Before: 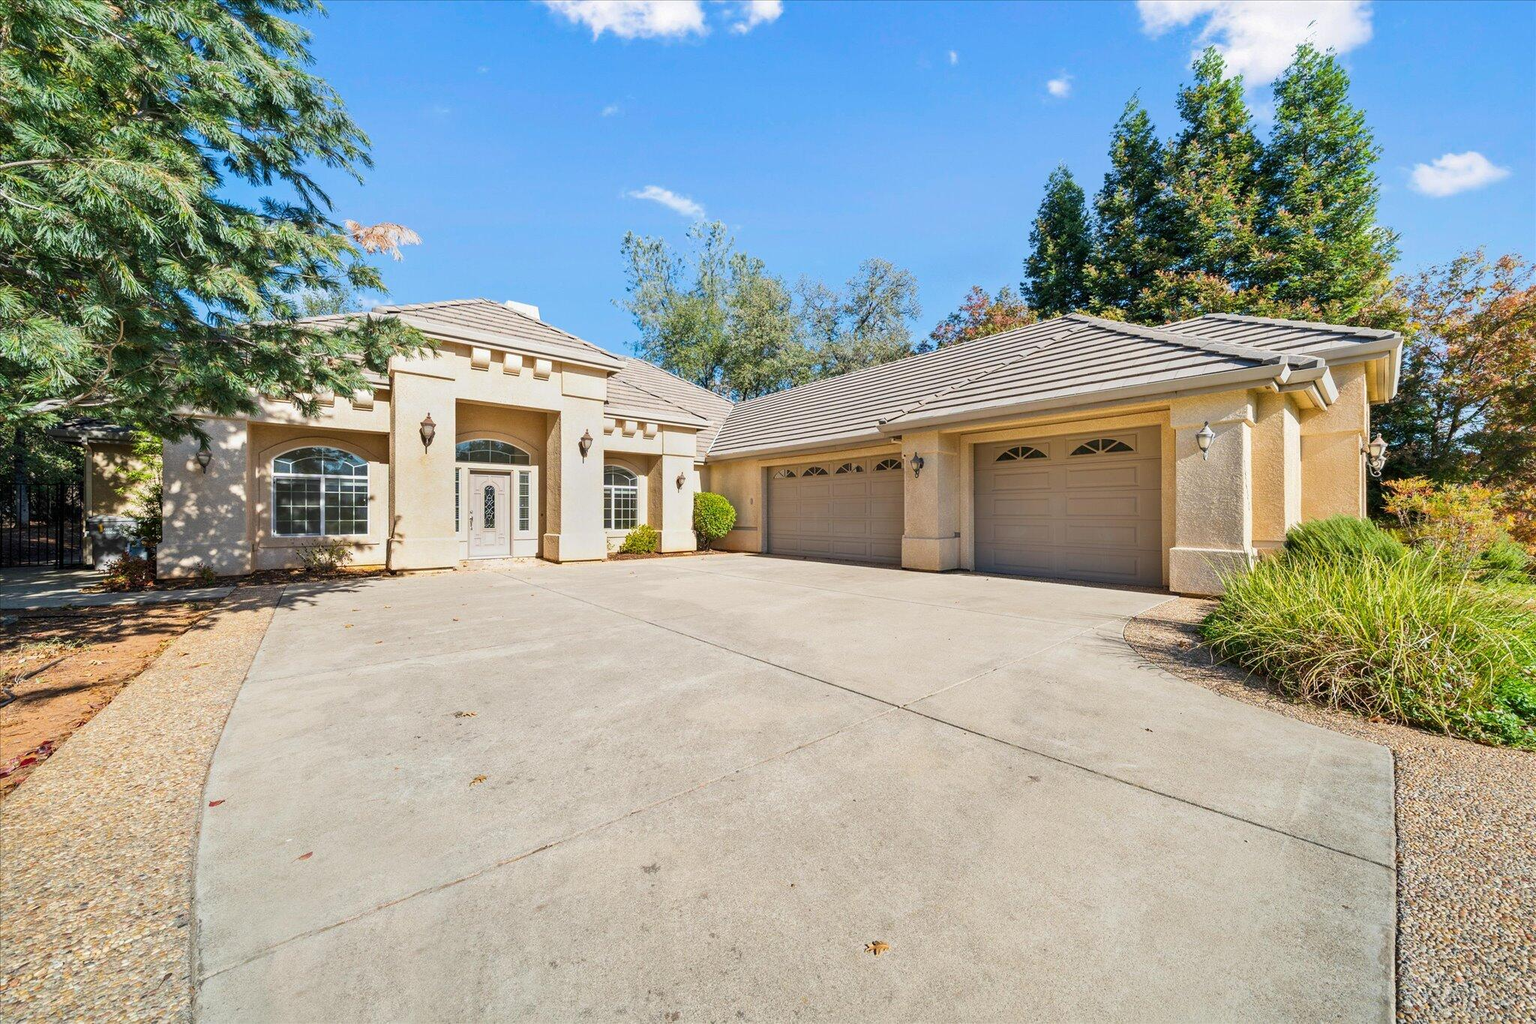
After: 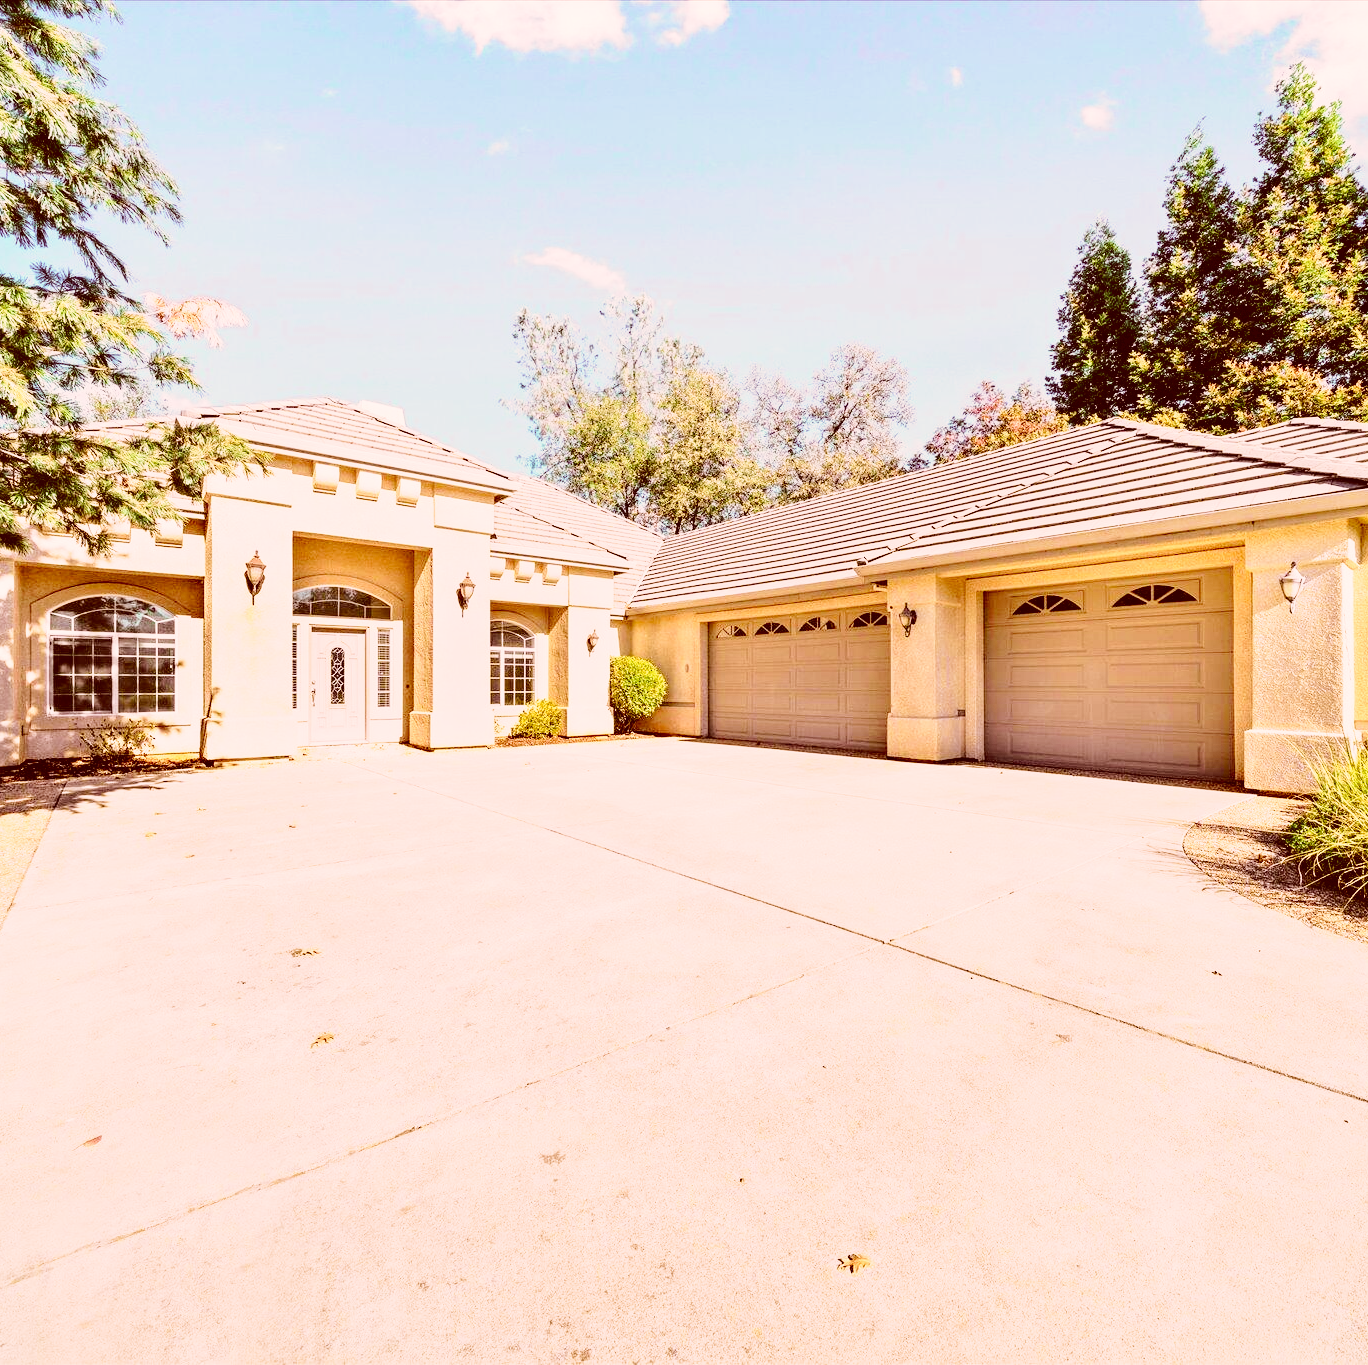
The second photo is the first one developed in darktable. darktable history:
velvia: on, module defaults
tone curve: curves: ch0 [(0, 0.023) (0.104, 0.058) (0.21, 0.162) (0.469, 0.524) (0.579, 0.65) (0.725, 0.8) (0.858, 0.903) (1, 0.974)]; ch1 [(0, 0) (0.414, 0.395) (0.447, 0.447) (0.502, 0.501) (0.521, 0.512) (0.566, 0.566) (0.618, 0.61) (0.654, 0.642) (1, 1)]; ch2 [(0, 0) (0.369, 0.388) (0.437, 0.453) (0.492, 0.485) (0.524, 0.508) (0.553, 0.566) (0.583, 0.608) (1, 1)], color space Lab, independent channels, preserve colors none
crop: left 15.429%, right 17.728%
local contrast: highlights 104%, shadows 100%, detail 120%, midtone range 0.2
color zones: curves: ch0 [(0.068, 0.464) (0.25, 0.5) (0.48, 0.508) (0.75, 0.536) (0.886, 0.476) (0.967, 0.456)]; ch1 [(0.066, 0.456) (0.25, 0.5) (0.616, 0.508) (0.746, 0.56) (0.934, 0.444)]
base curve: curves: ch0 [(0, 0) (0.028, 0.03) (0.121, 0.232) (0.46, 0.748) (0.859, 0.968) (1, 1)], preserve colors none
color correction: highlights a* 9.55, highlights b* 8.57, shadows a* 39.78, shadows b* 39.38, saturation 0.805
